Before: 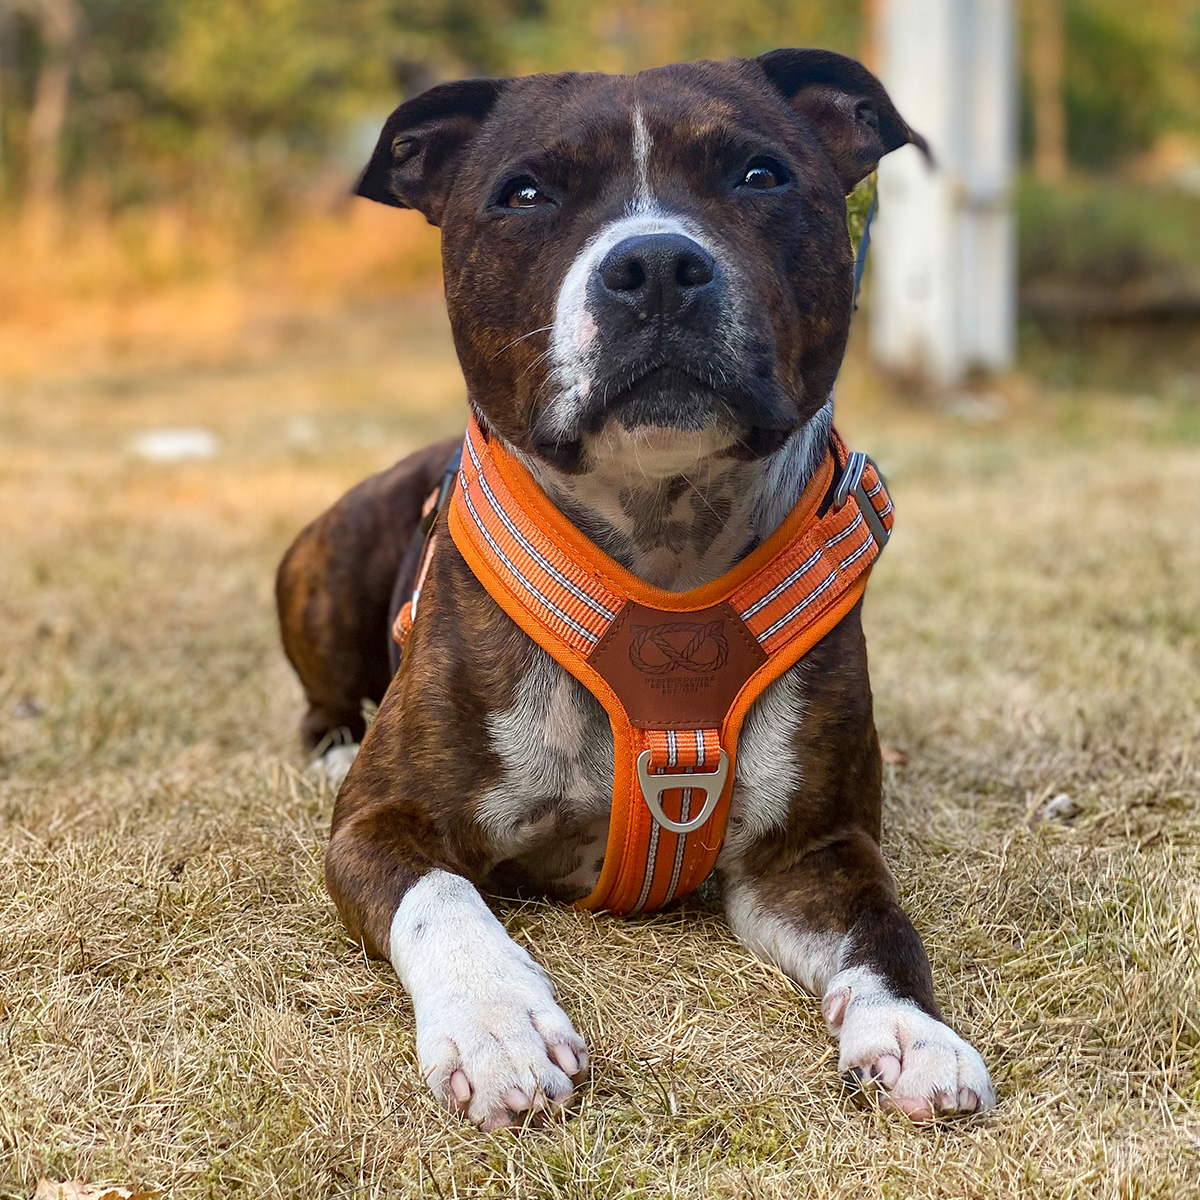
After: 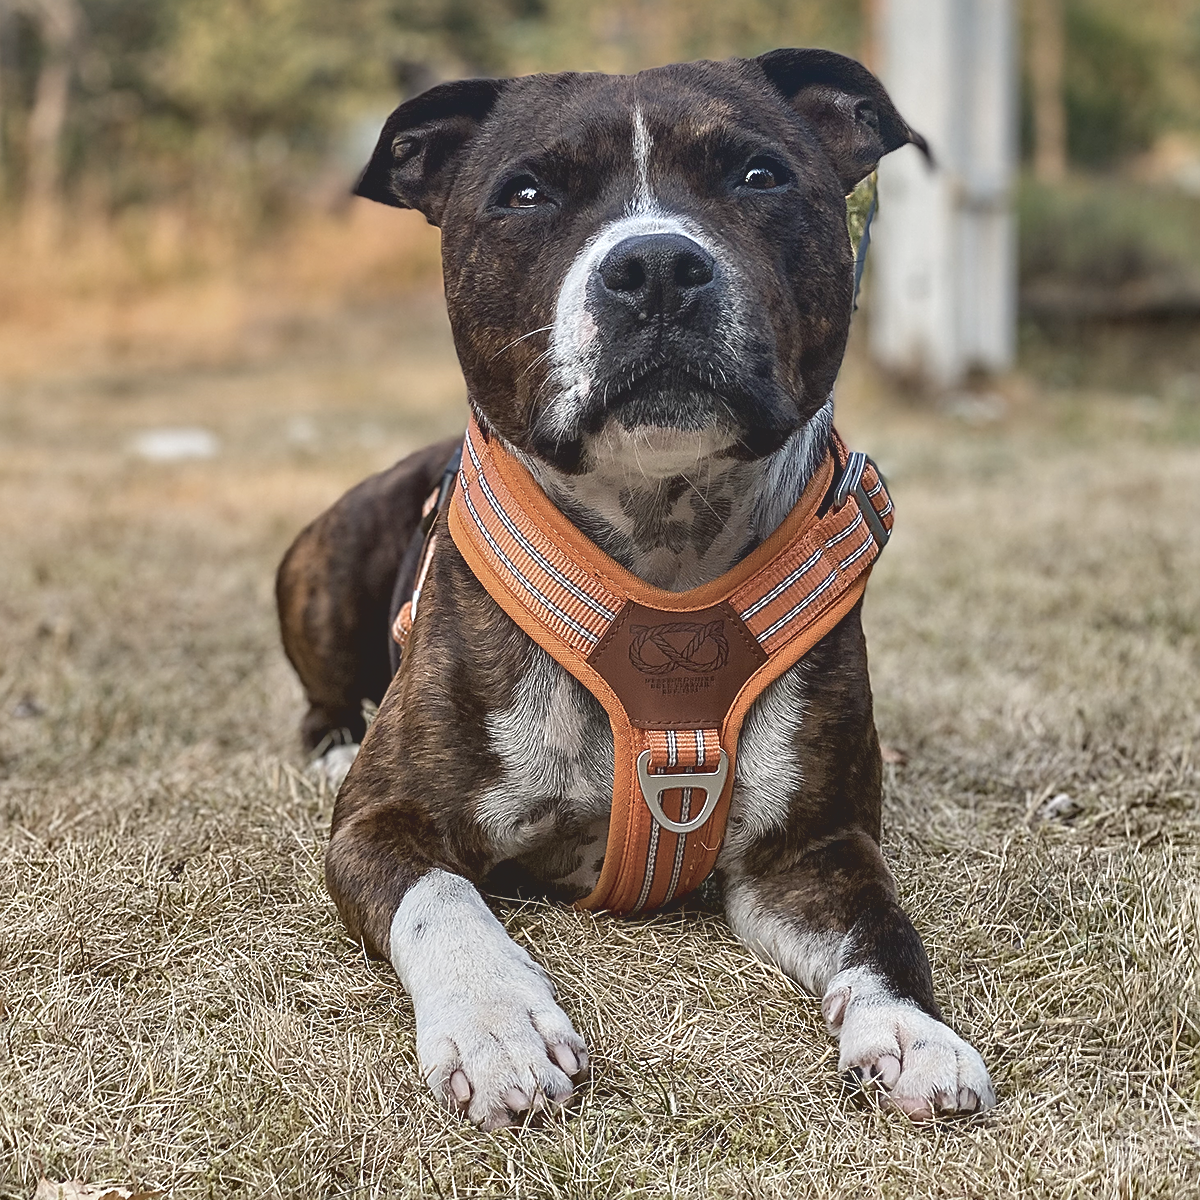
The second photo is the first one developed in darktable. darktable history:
contrast brightness saturation: contrast -0.26, saturation -0.43
sharpen: on, module defaults
contrast equalizer: y [[0.601, 0.6, 0.598, 0.598, 0.6, 0.601], [0.5 ×6], [0.5 ×6], [0 ×6], [0 ×6]]
